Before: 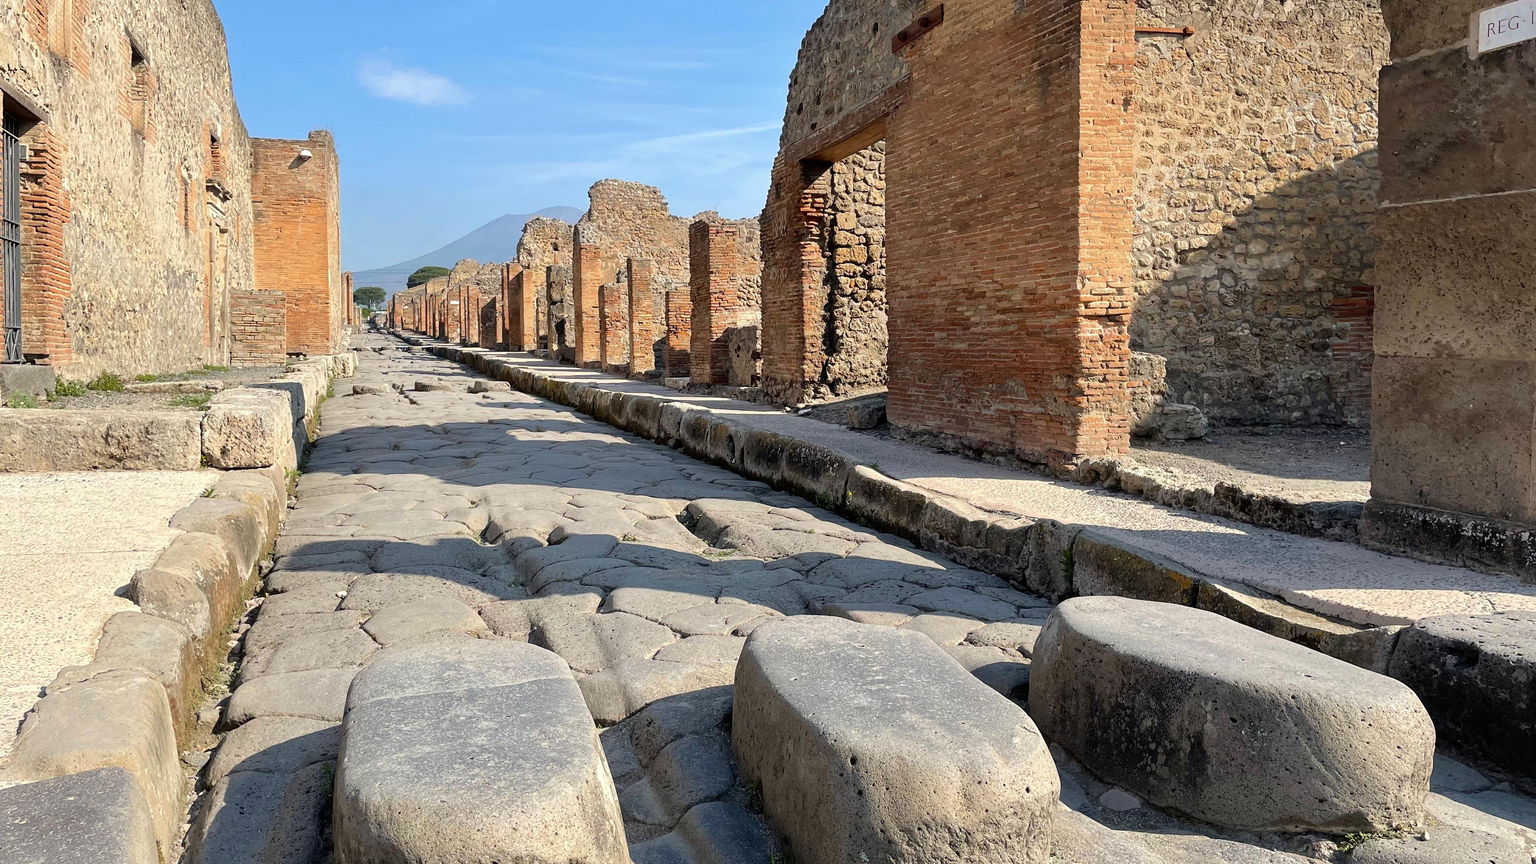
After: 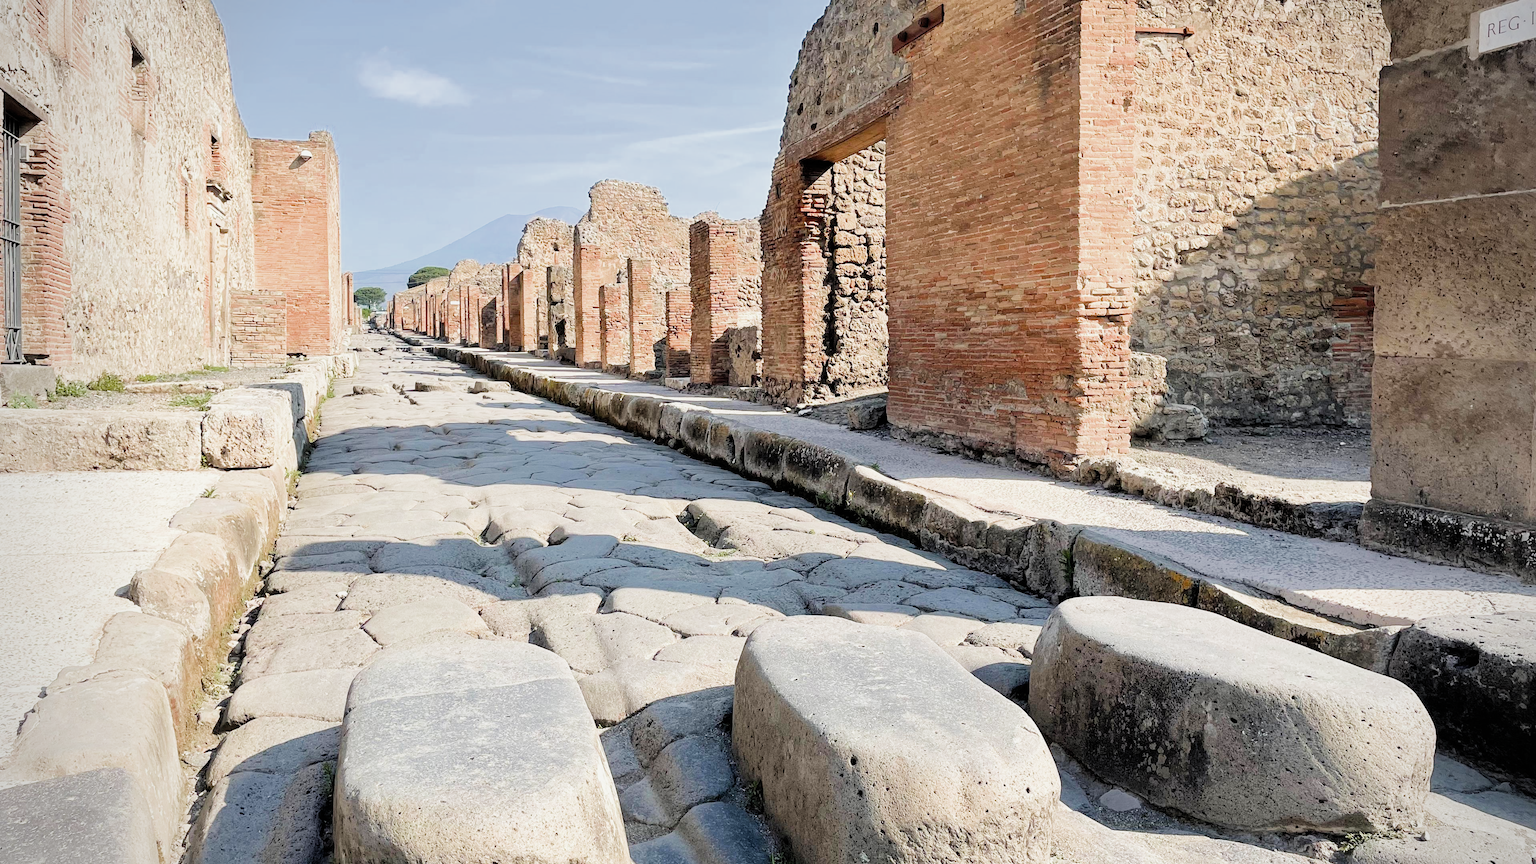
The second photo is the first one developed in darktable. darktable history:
exposure: exposure 1.156 EV, compensate highlight preservation false
tone equalizer: edges refinement/feathering 500, mask exposure compensation -1.57 EV, preserve details no
filmic rgb: black relative exposure -7.65 EV, white relative exposure 4.56 EV, threshold 5.95 EV, hardness 3.61, add noise in highlights 0.001, color science v3 (2019), use custom middle-gray values true, contrast in highlights soft, enable highlight reconstruction true
vignetting: unbound false
